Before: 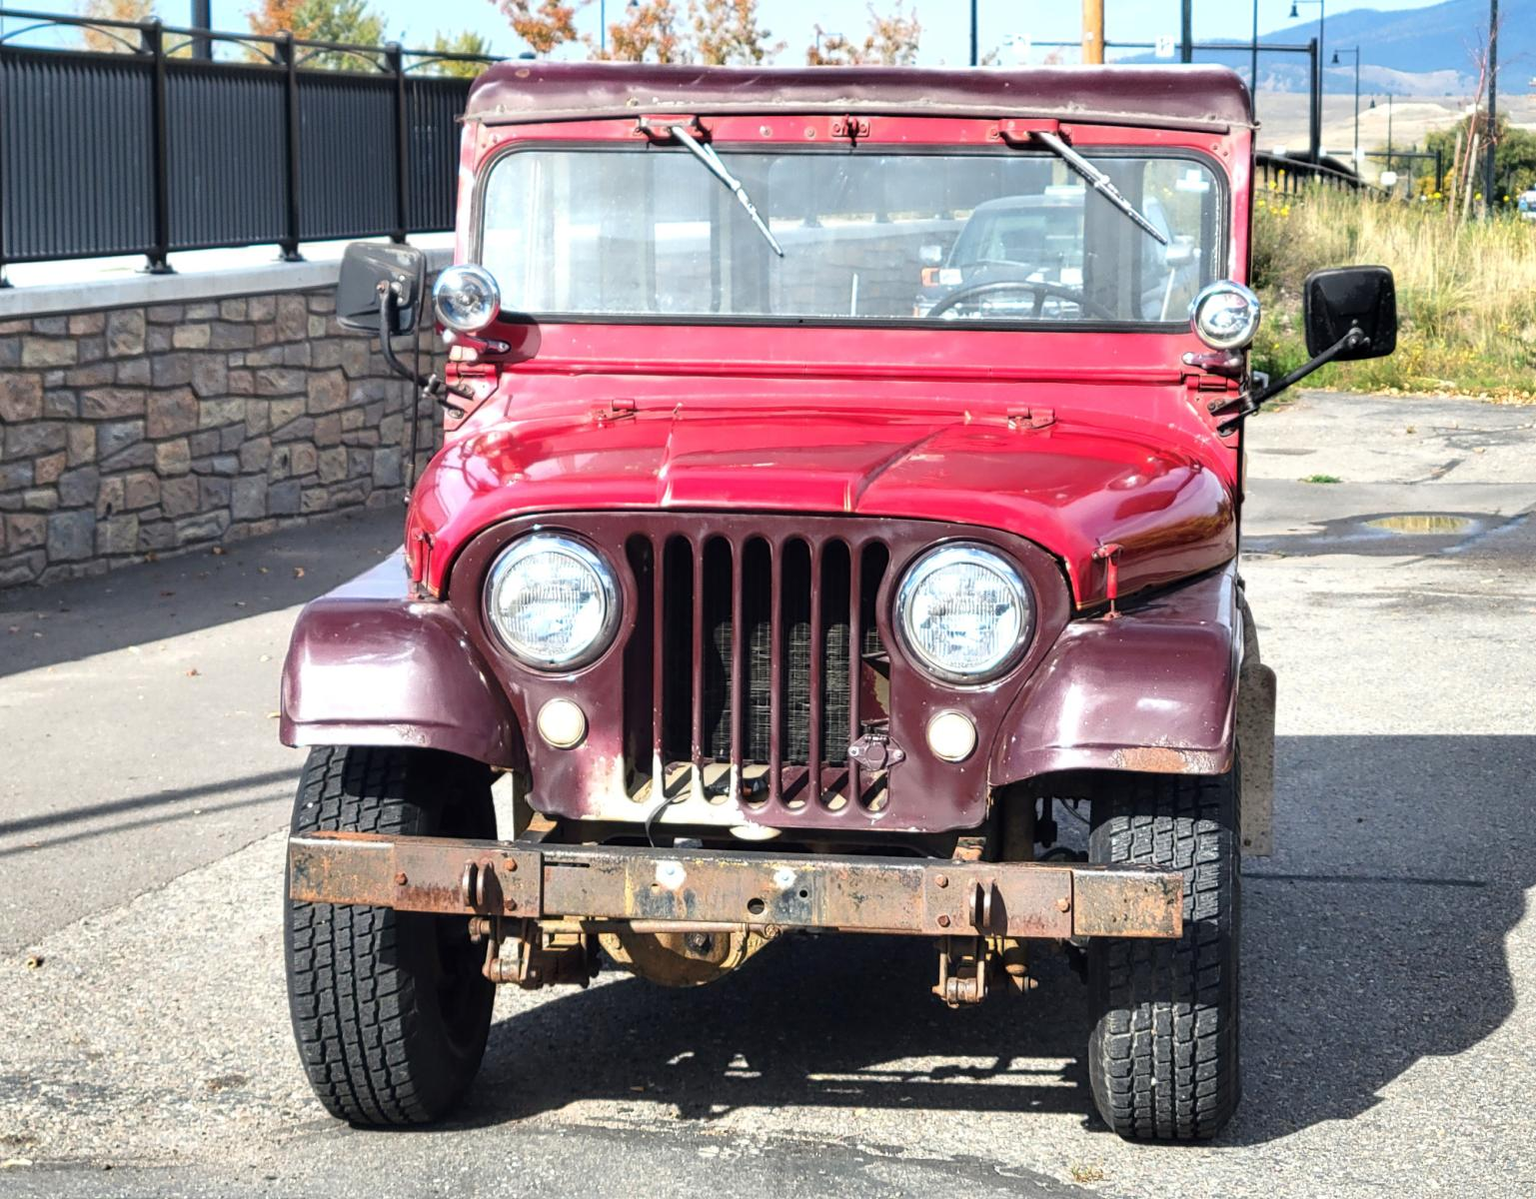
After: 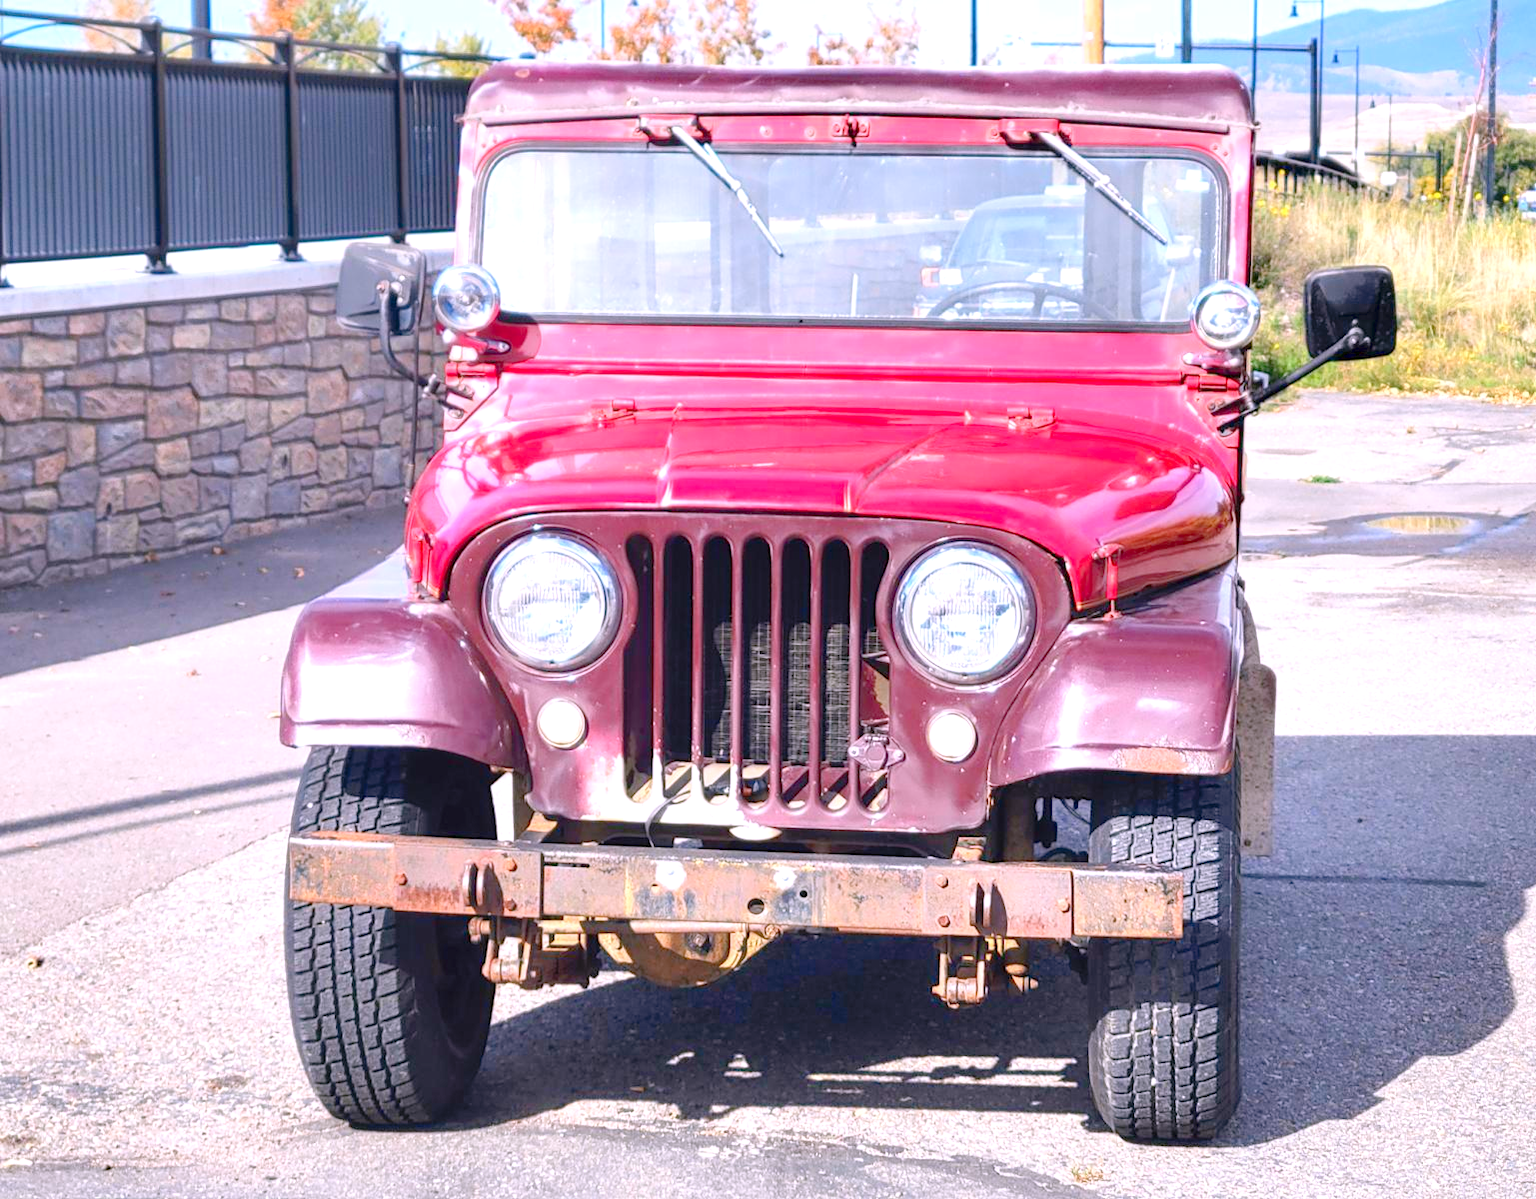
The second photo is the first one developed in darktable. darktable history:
white balance: red 1.066, blue 1.119
levels: levels [0, 0.397, 0.955]
